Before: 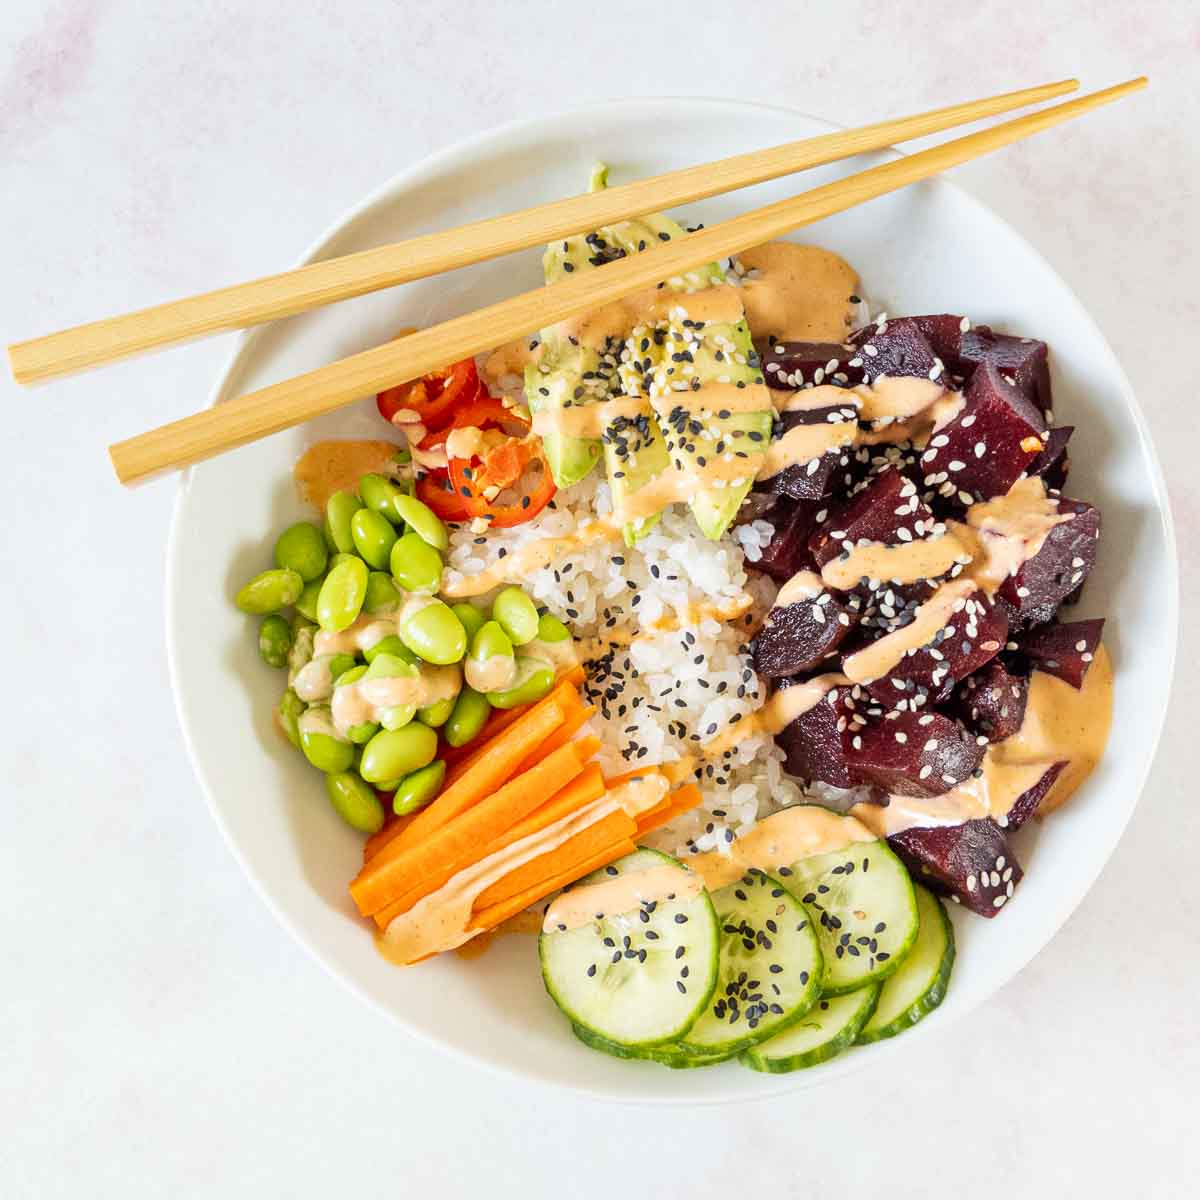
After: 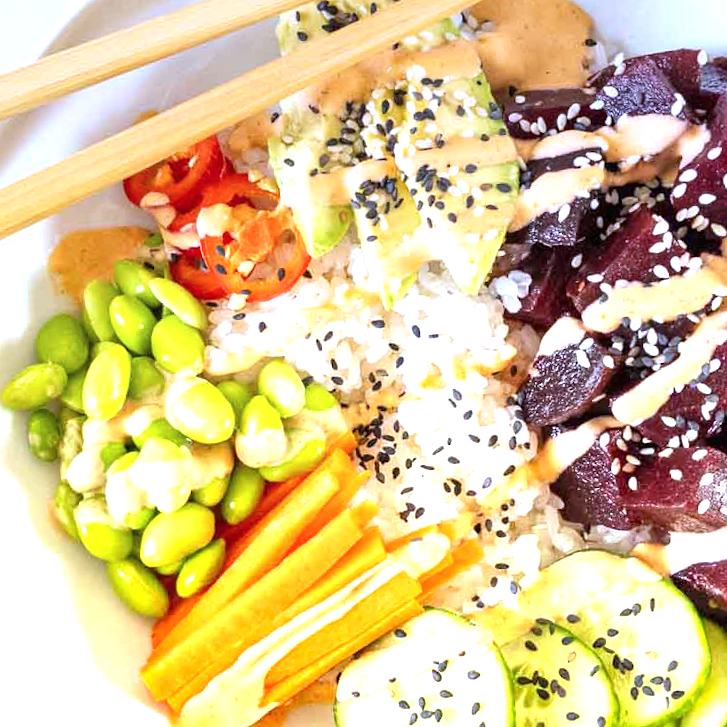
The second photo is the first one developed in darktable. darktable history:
tone equalizer: on, module defaults
rotate and perspective: rotation -5.2°, automatic cropping off
graduated density: hue 238.83°, saturation 50%
exposure: black level correction 0, exposure 1.2 EV, compensate exposure bias true, compensate highlight preservation false
white balance: red 0.967, blue 1.049
crop and rotate: left 22.13%, top 22.054%, right 22.026%, bottom 22.102%
